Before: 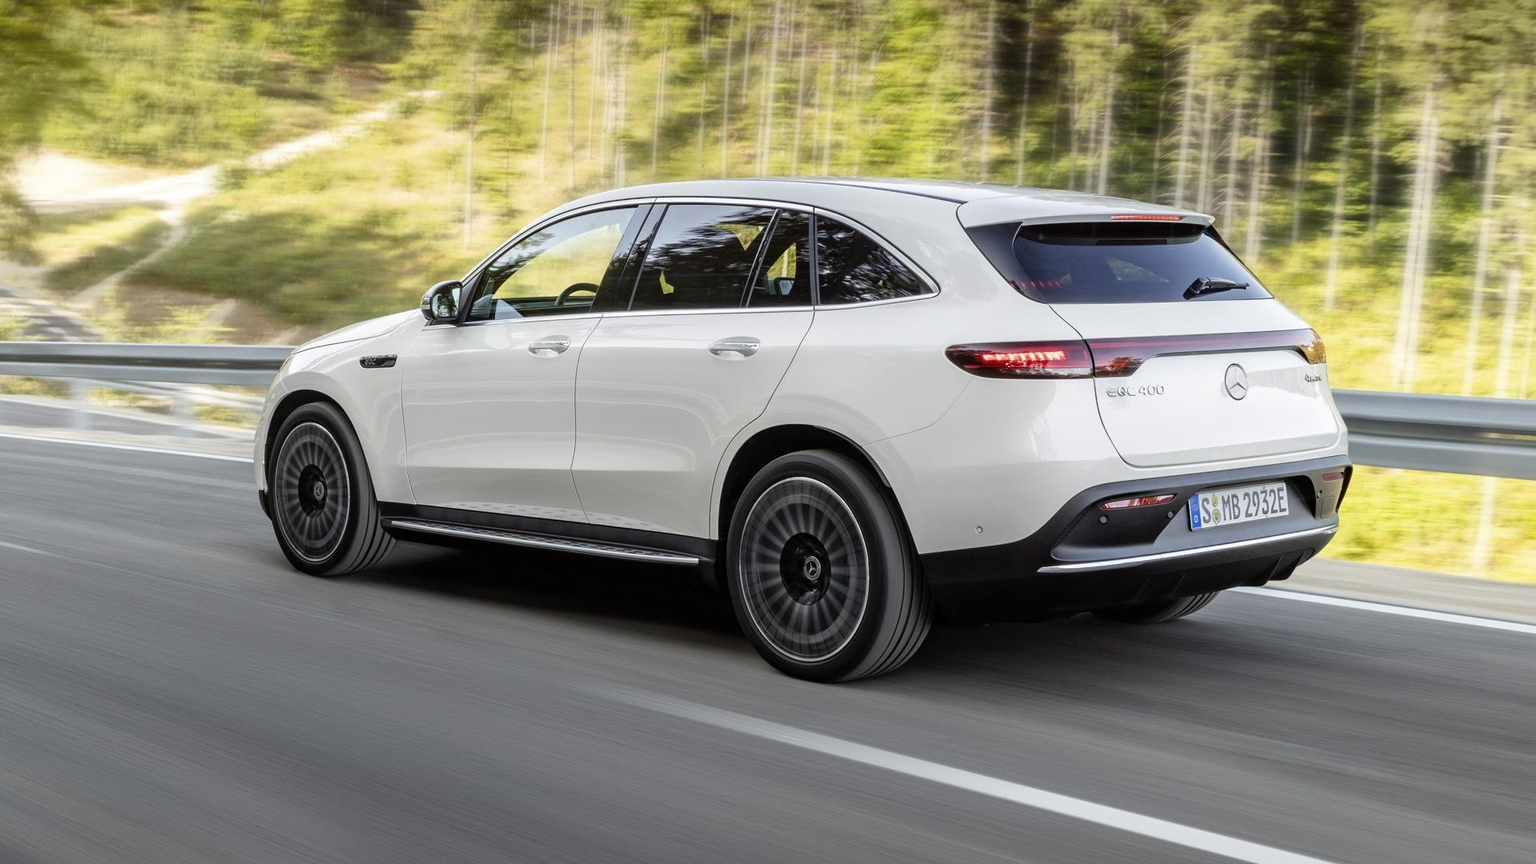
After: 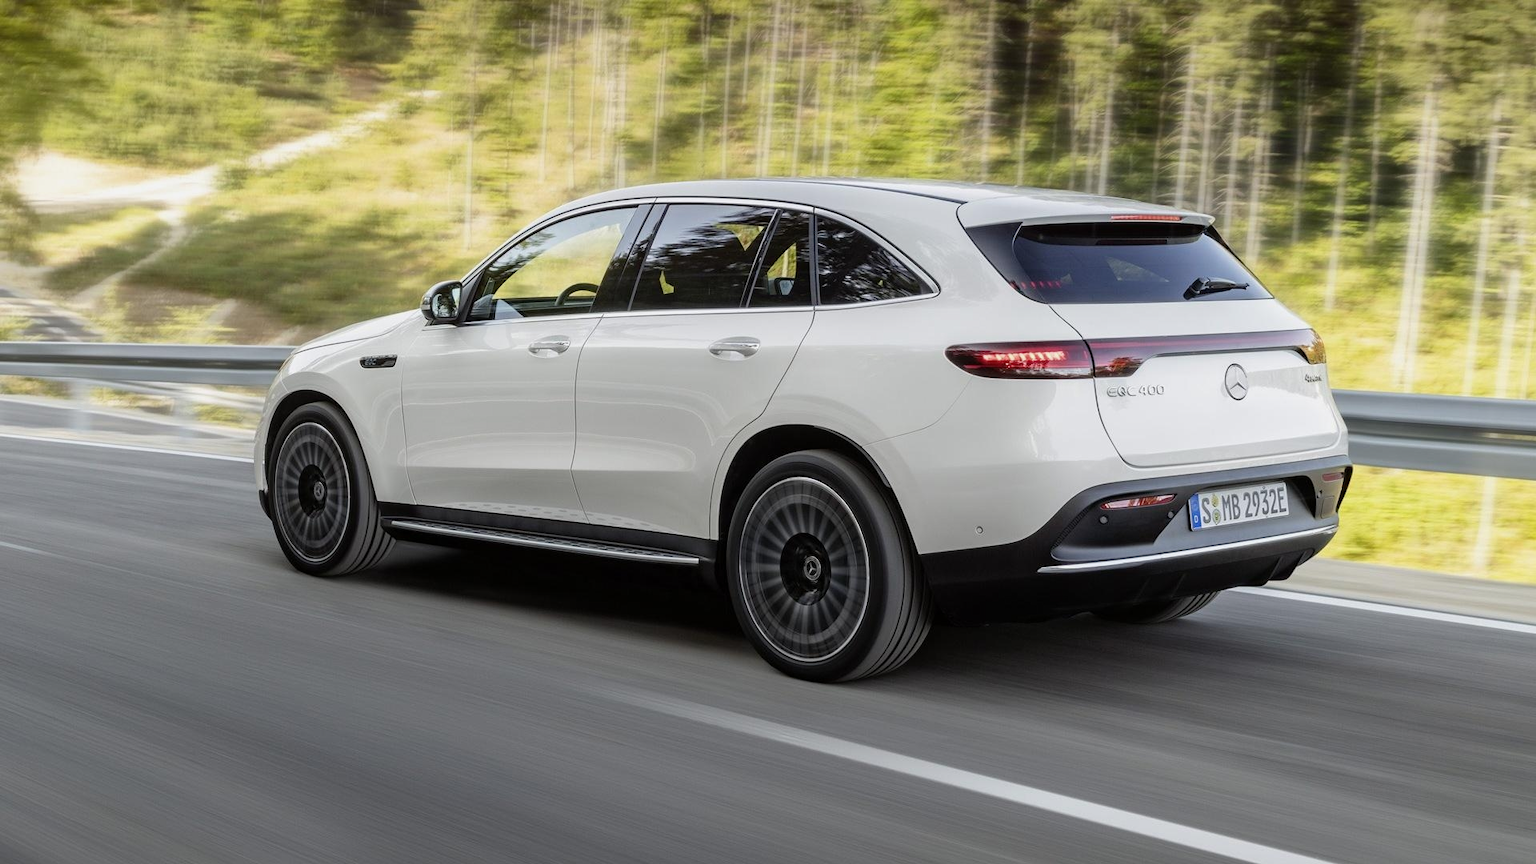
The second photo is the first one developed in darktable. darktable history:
exposure: exposure -0.154 EV, compensate highlight preservation false
